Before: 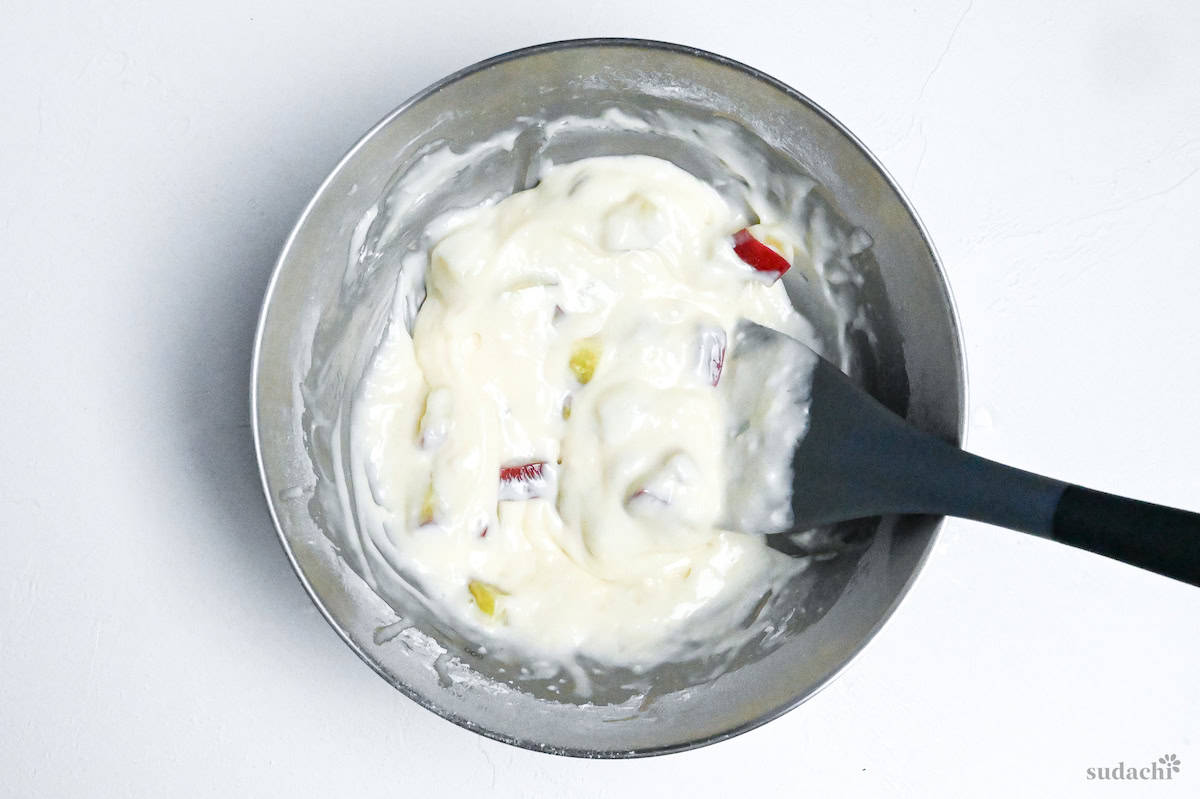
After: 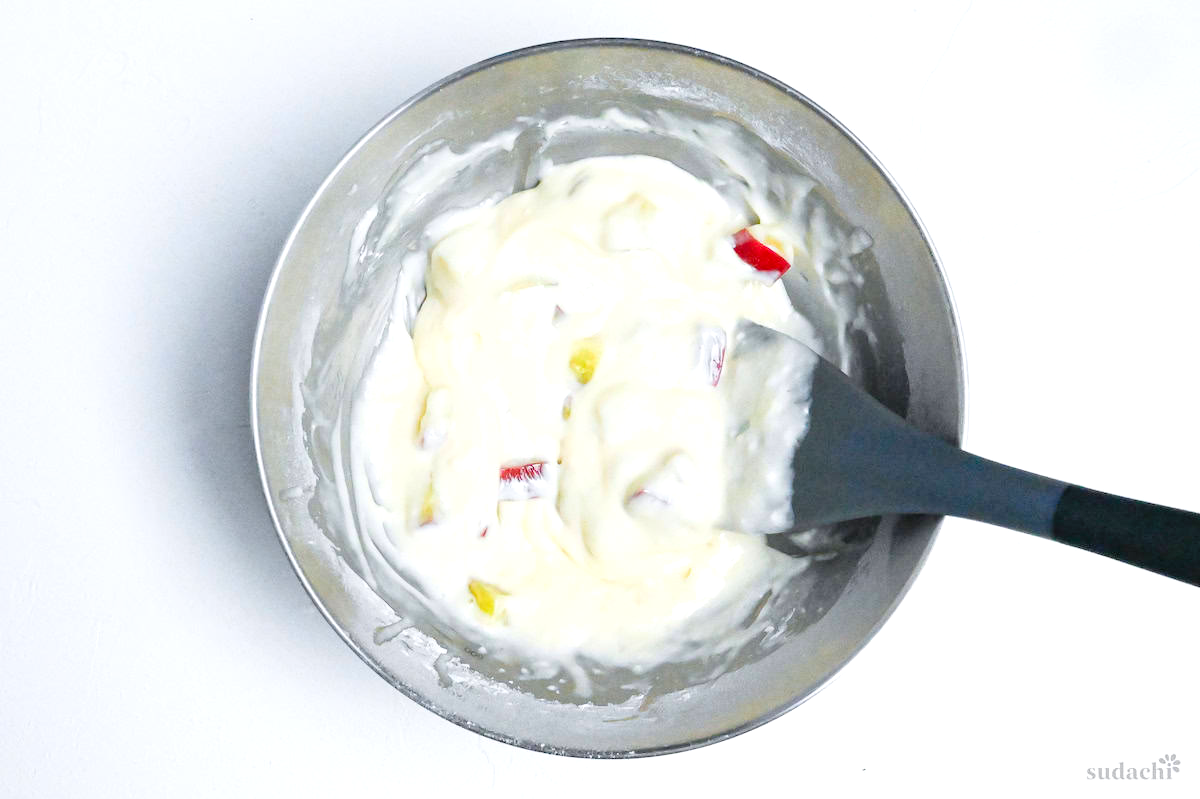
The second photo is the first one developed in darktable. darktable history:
contrast brightness saturation: contrast 0.07, brightness 0.08, saturation 0.18
levels: levels [0, 0.478, 1]
exposure: exposure 0.217 EV, compensate highlight preservation false
